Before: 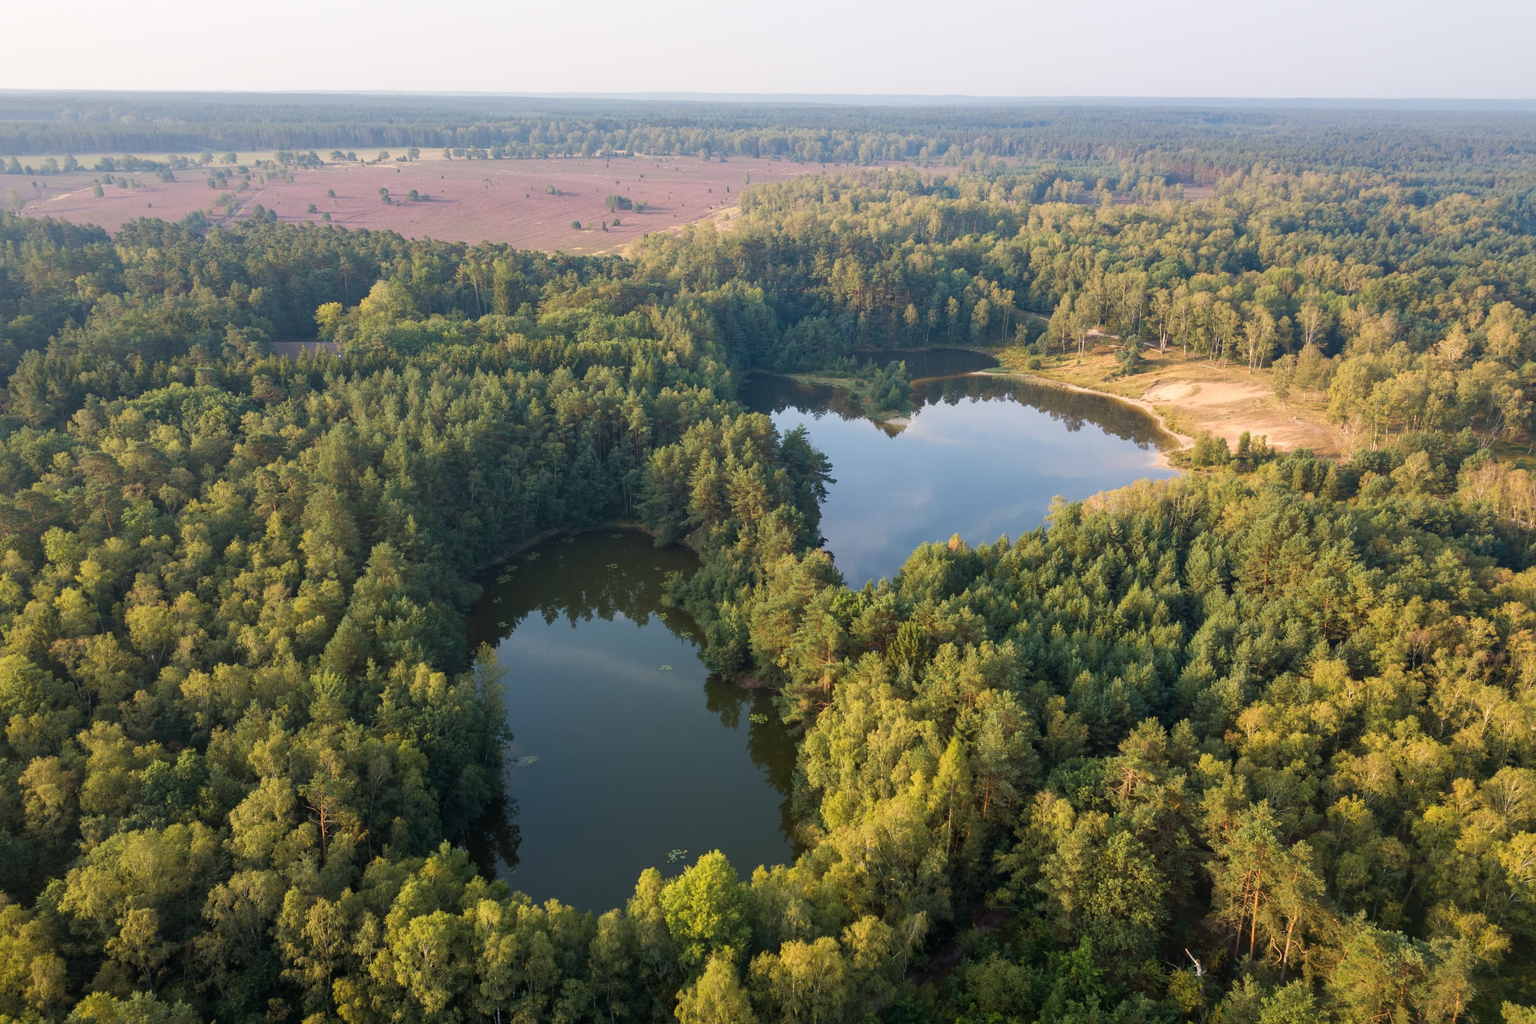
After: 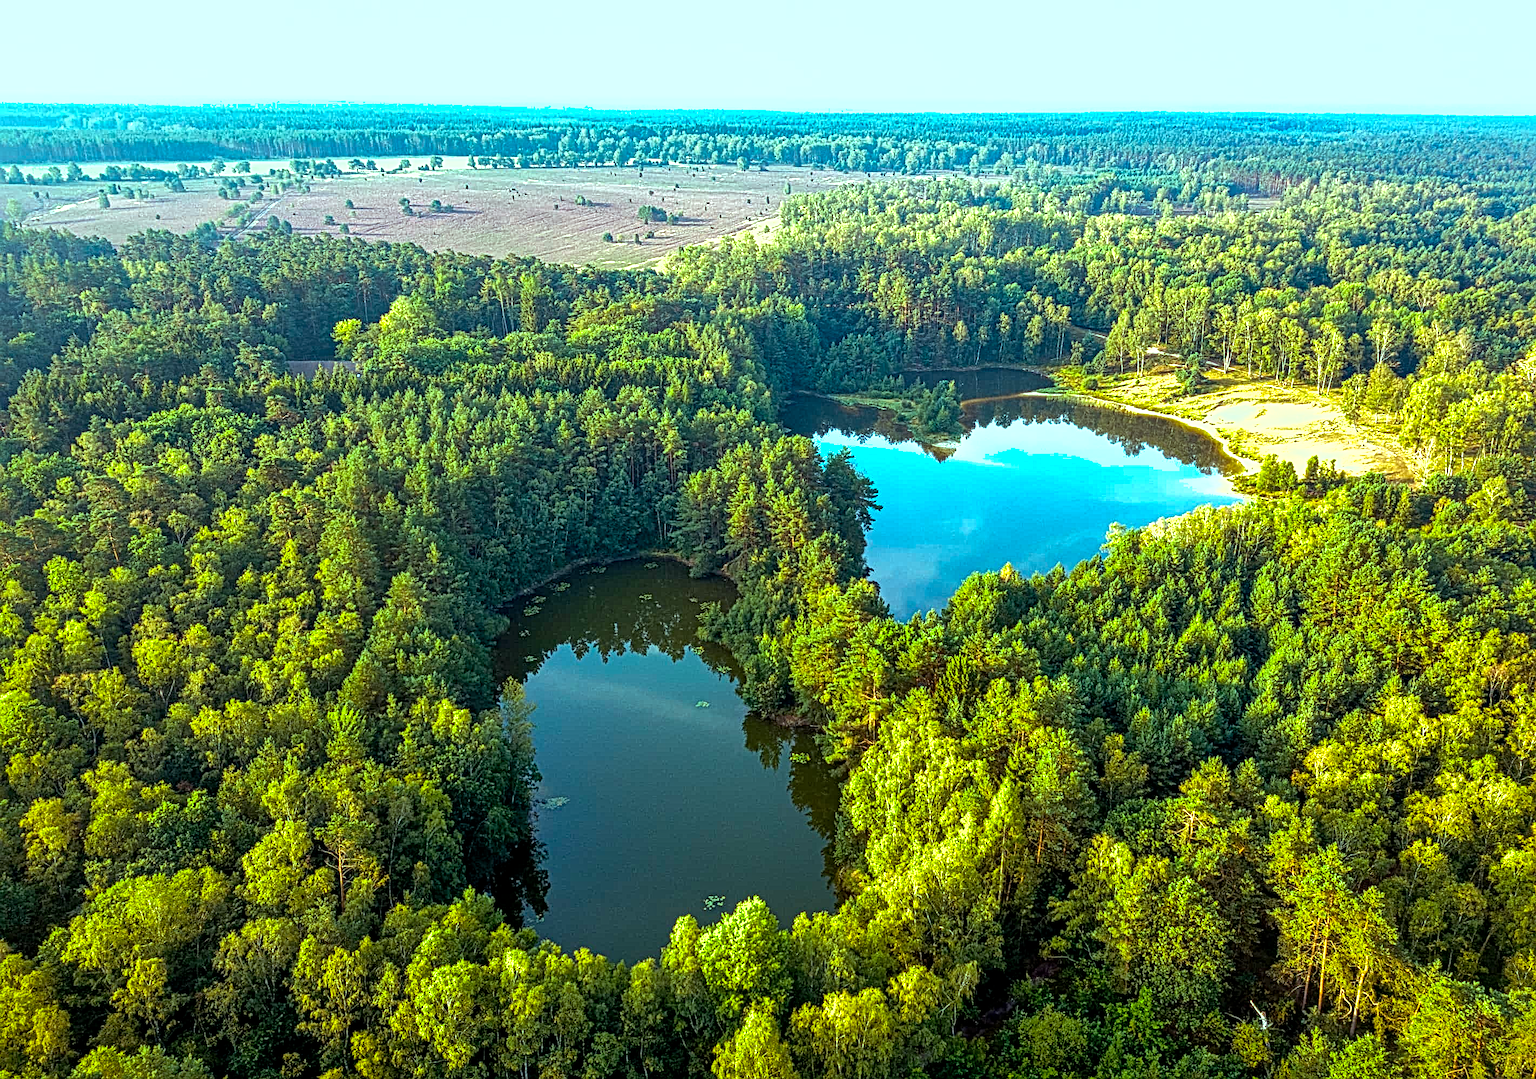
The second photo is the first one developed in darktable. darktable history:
shadows and highlights: on, module defaults
crop and rotate: left 0%, right 5.138%
color balance rgb: shadows lift › luminance -9.485%, highlights gain › chroma 7.517%, highlights gain › hue 182.93°, global offset › luminance -0.502%, linear chroma grading › shadows 9.772%, linear chroma grading › highlights 9.318%, linear chroma grading › global chroma 15.647%, linear chroma grading › mid-tones 14.817%, perceptual saturation grading › global saturation 0.153%, perceptual brilliance grading › global brilliance 18.774%, global vibrance 25.106%, contrast 19.77%
local contrast: mode bilateral grid, contrast 19, coarseness 3, detail 298%, midtone range 0.2
